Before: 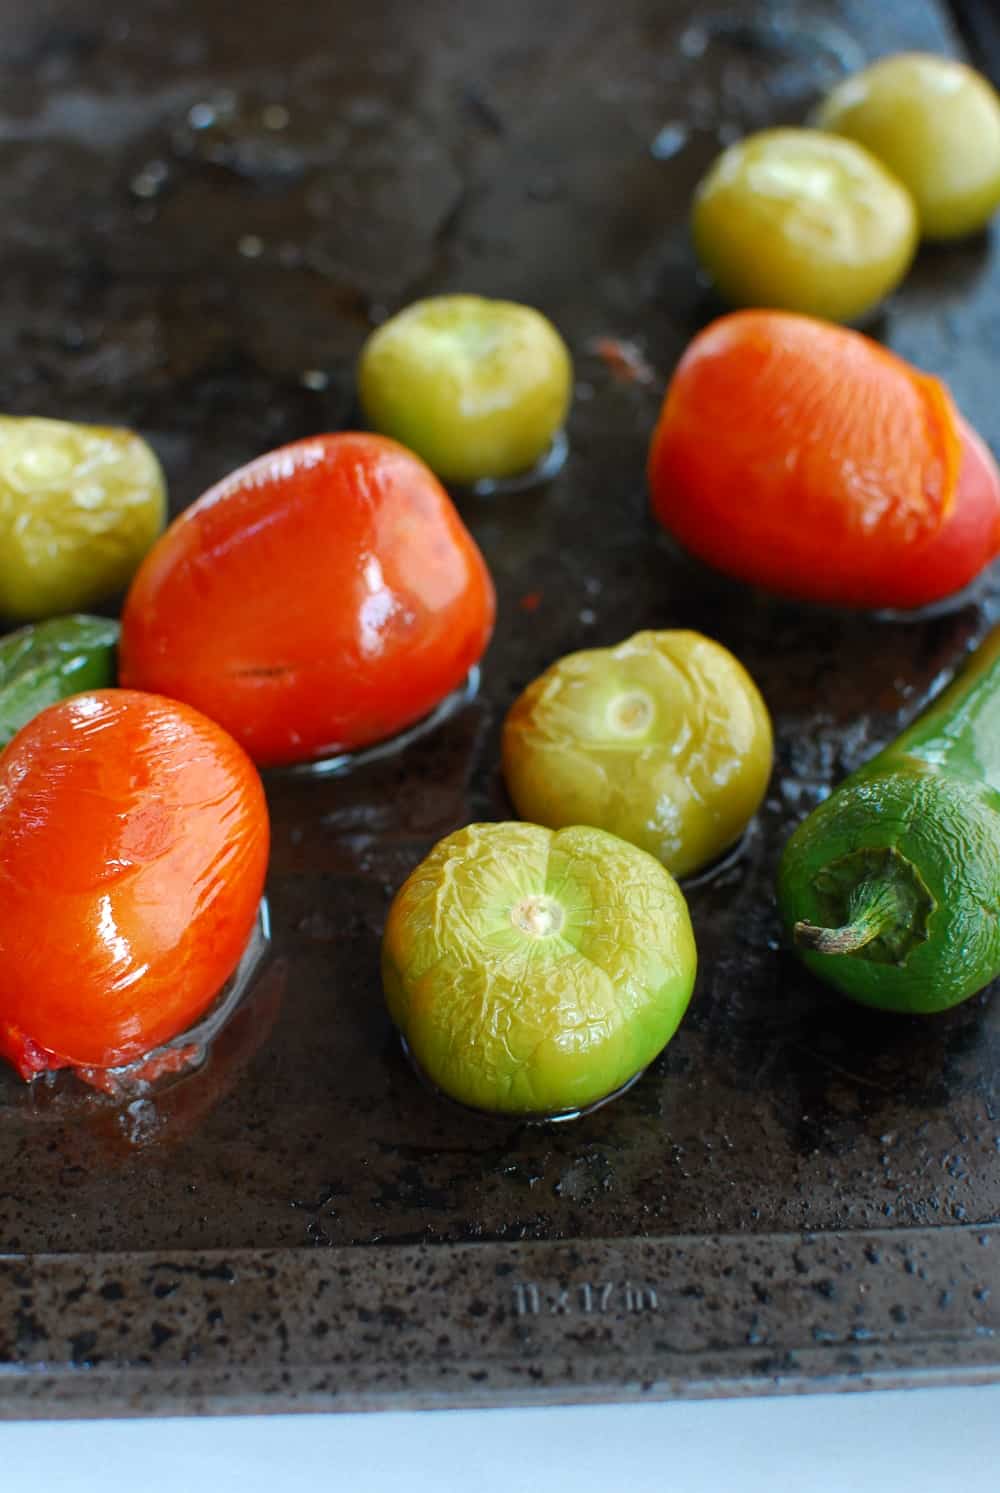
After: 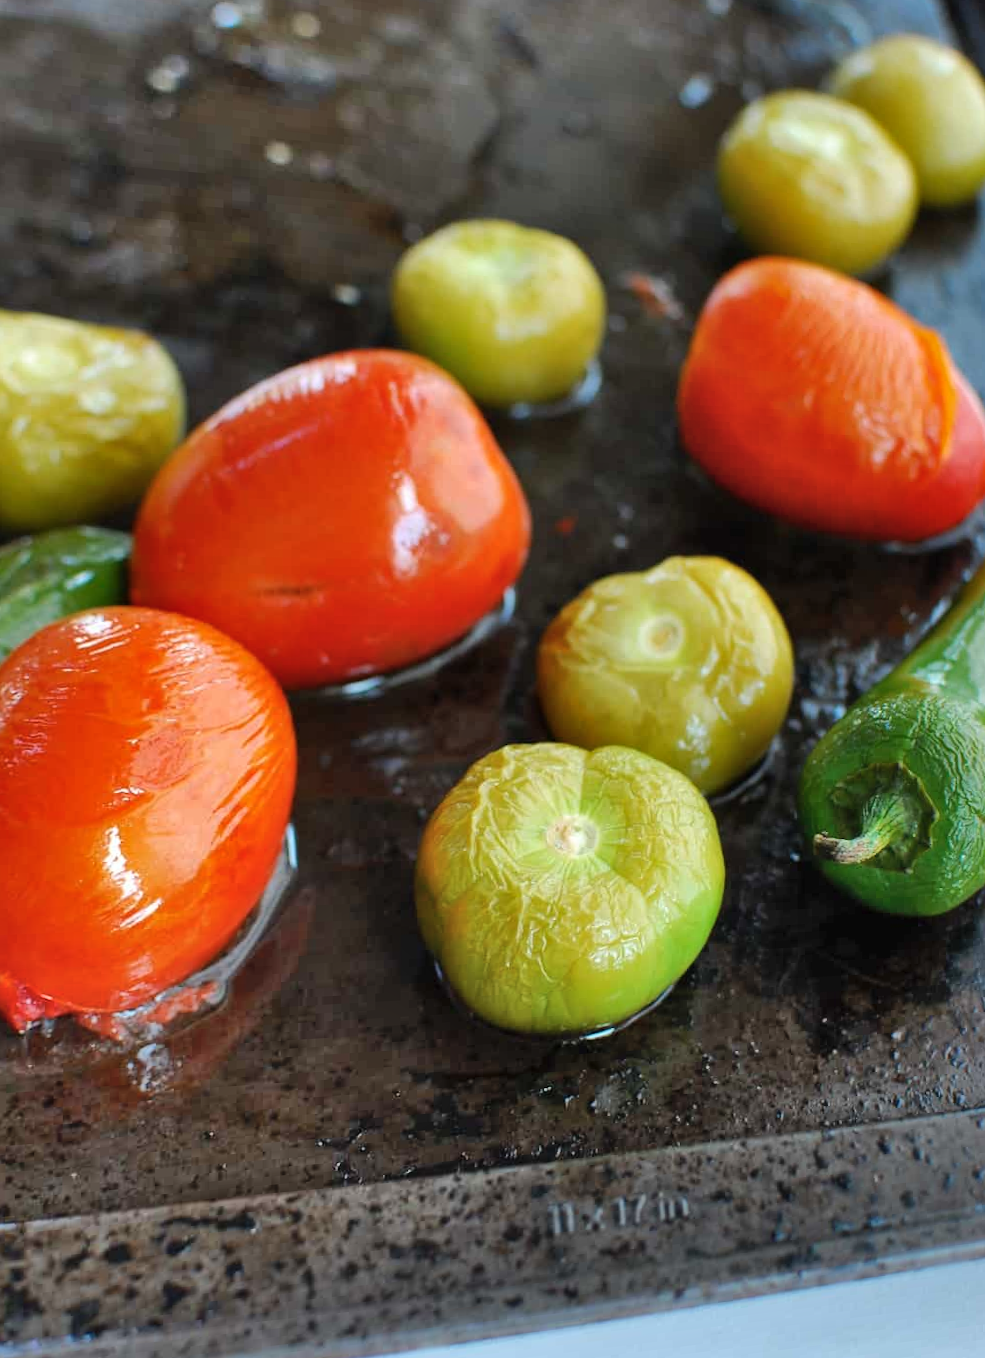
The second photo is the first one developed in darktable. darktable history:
shadows and highlights: shadows 75, highlights -60.85, soften with gaussian
rotate and perspective: rotation -0.013°, lens shift (vertical) -0.027, lens shift (horizontal) 0.178, crop left 0.016, crop right 0.989, crop top 0.082, crop bottom 0.918
color balance rgb: global vibrance 6.81%, saturation formula JzAzBz (2021)
